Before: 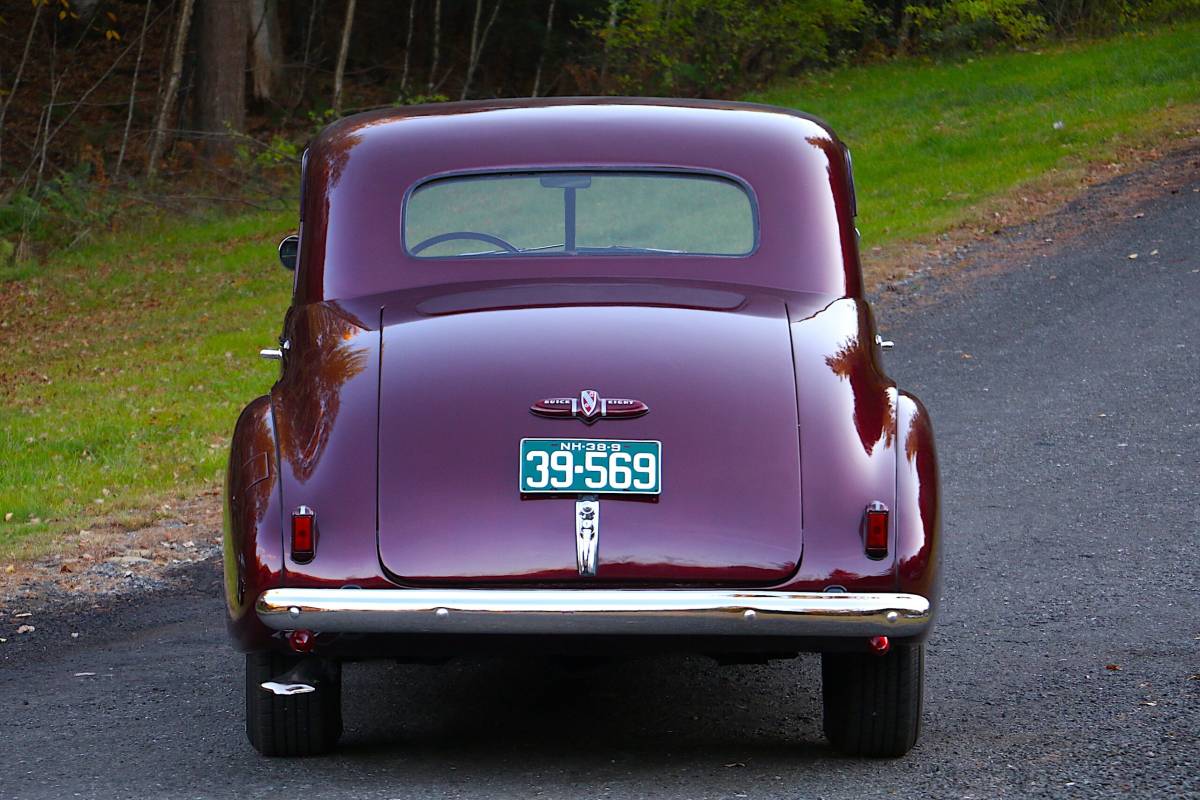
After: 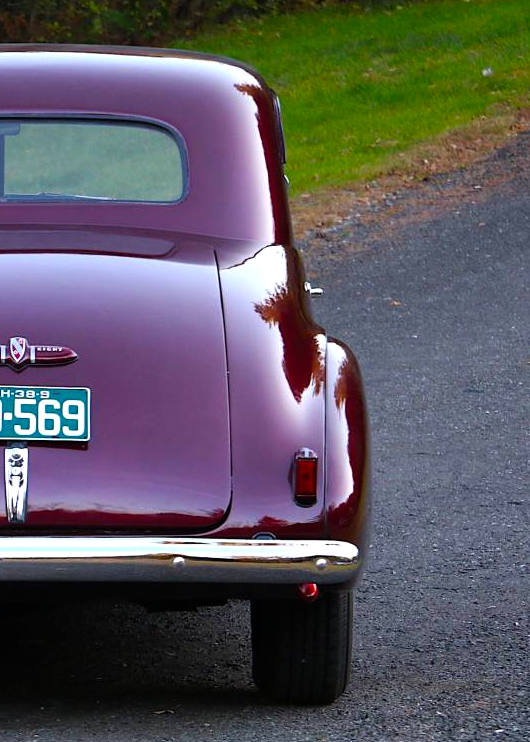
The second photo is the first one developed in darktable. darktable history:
shadows and highlights: shadows 4.1, highlights -17.6, soften with gaussian
crop: left 47.628%, top 6.643%, right 7.874%
color balance: contrast 8.5%, output saturation 105%
